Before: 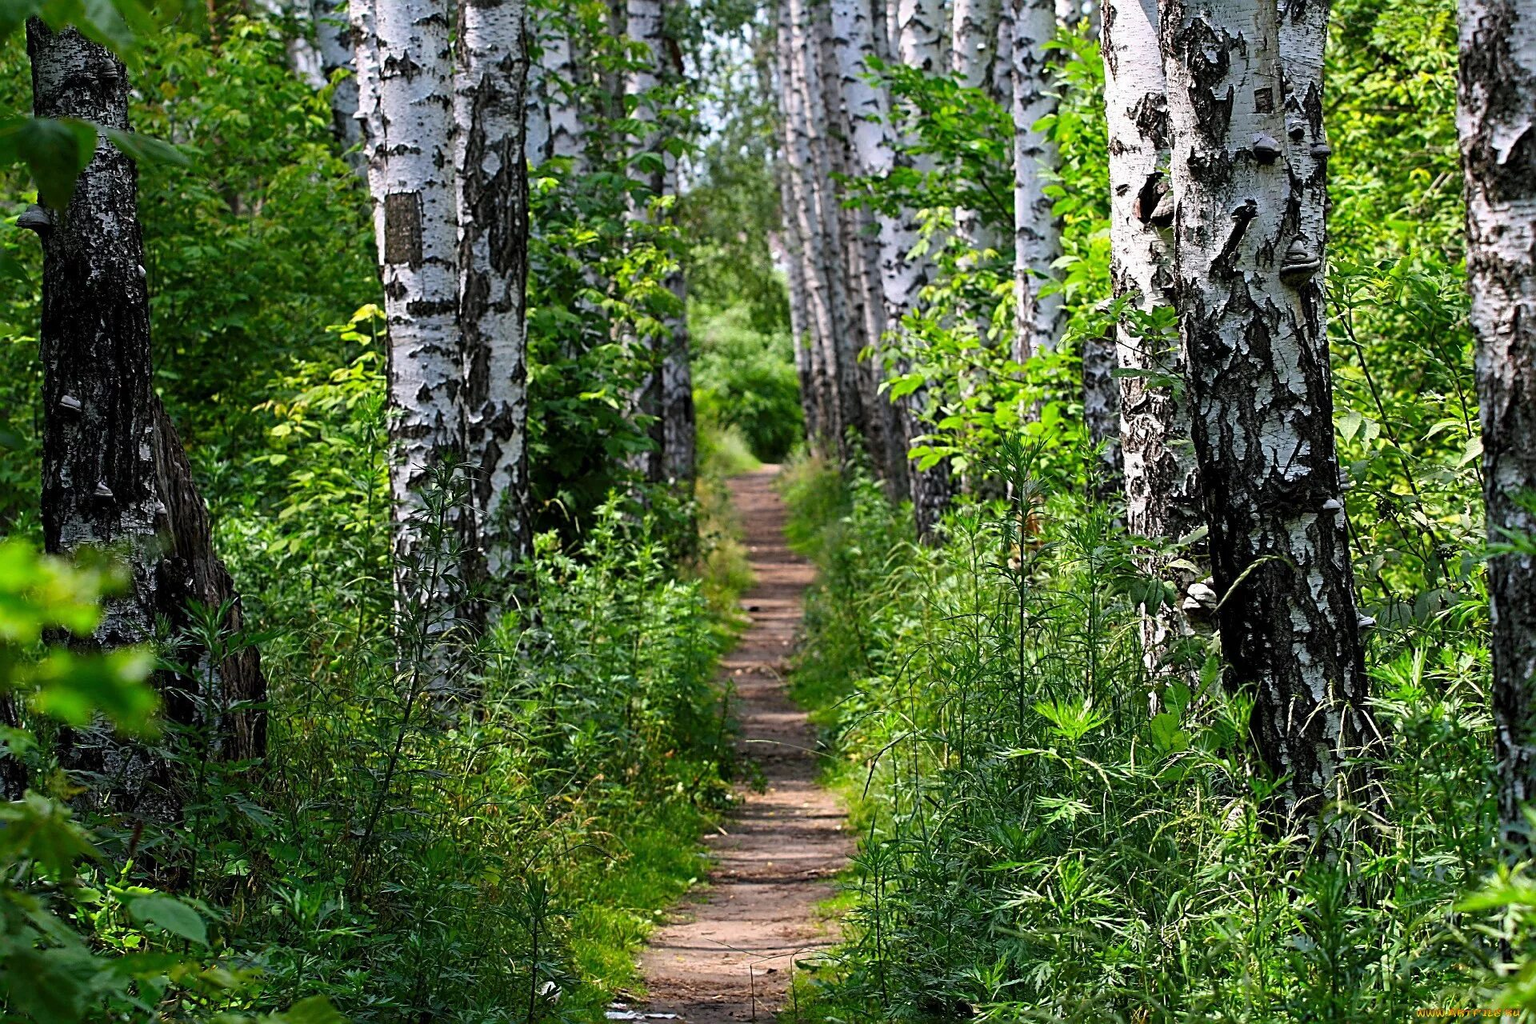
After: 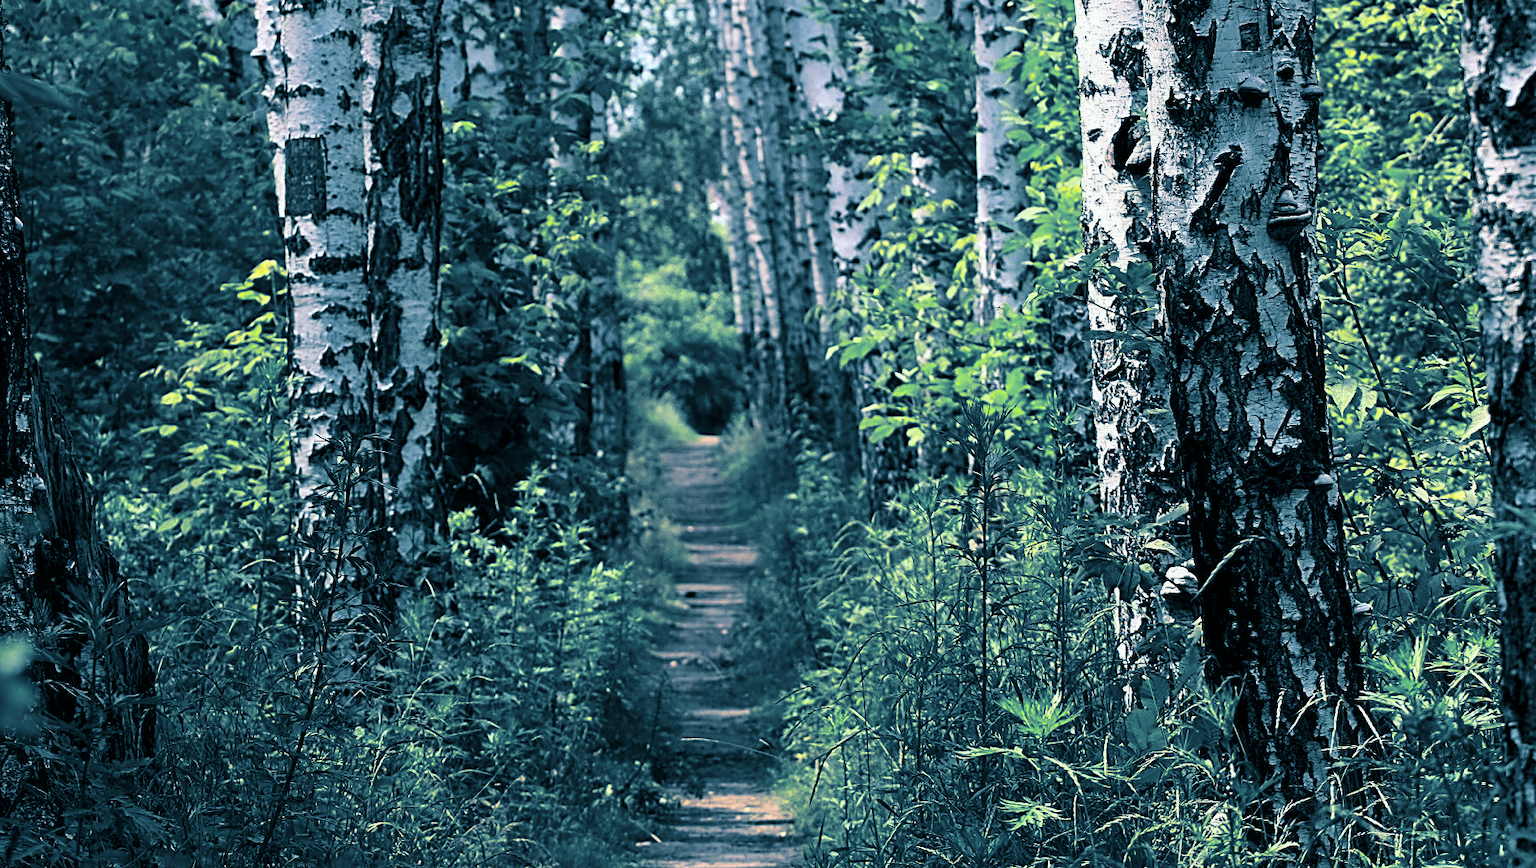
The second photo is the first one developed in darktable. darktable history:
crop: left 8.155%, top 6.611%, bottom 15.385%
split-toning: shadows › hue 212.4°, balance -70
white balance: red 0.978, blue 0.999
